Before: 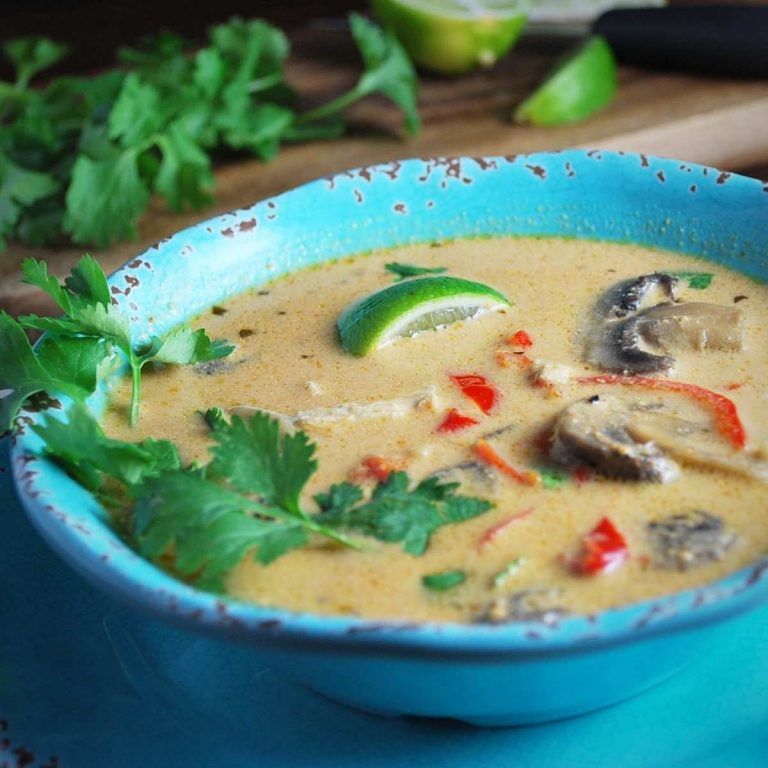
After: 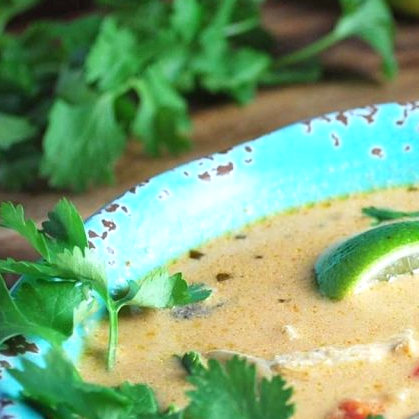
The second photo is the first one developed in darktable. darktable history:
exposure: exposure 0.375 EV, compensate highlight preservation false
crop and rotate: left 3.025%, top 7.406%, right 42.297%, bottom 38.025%
